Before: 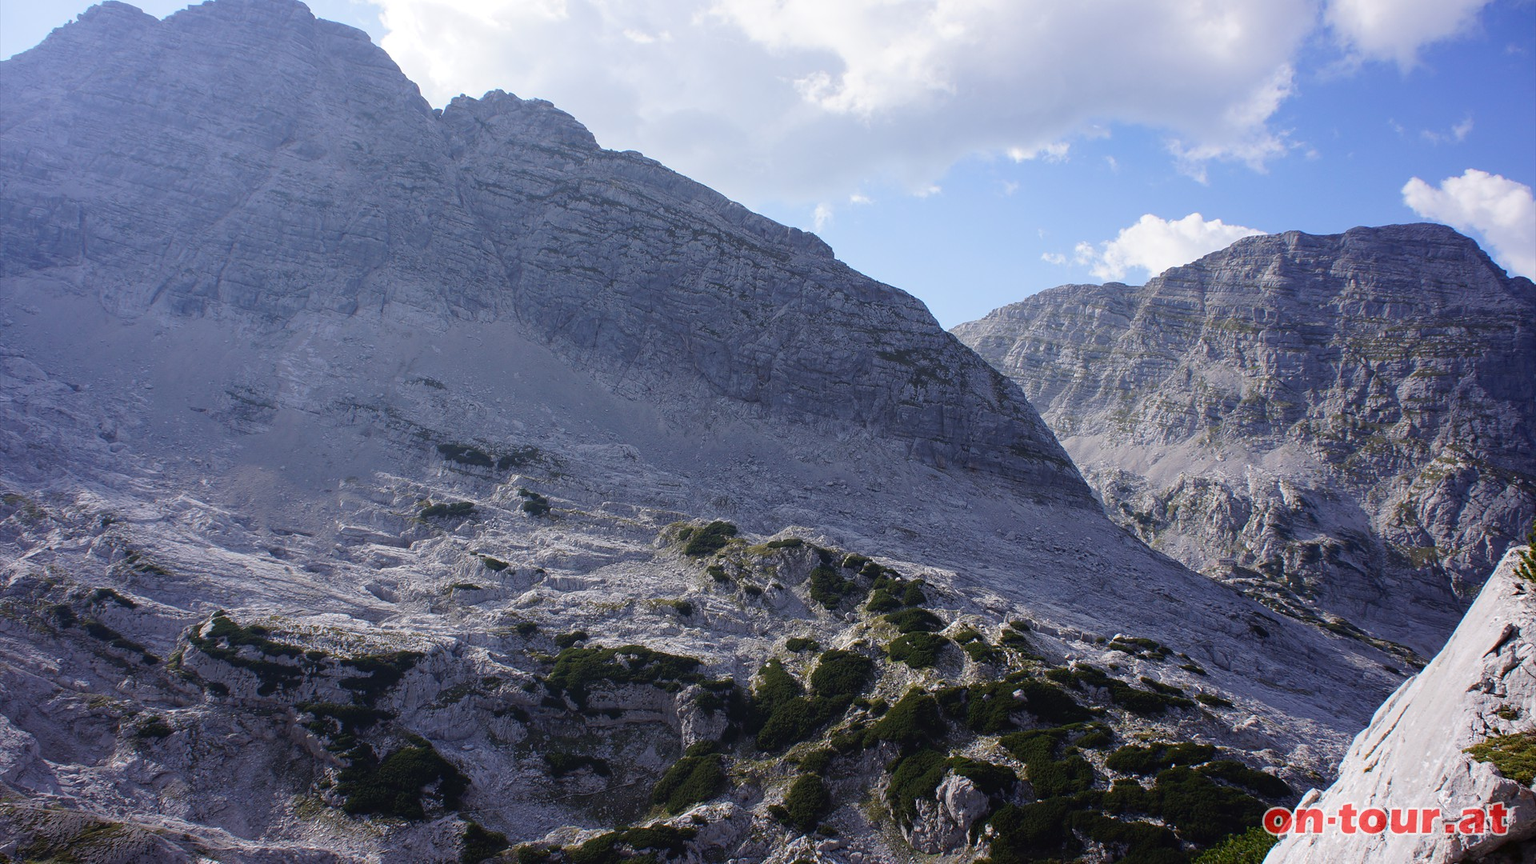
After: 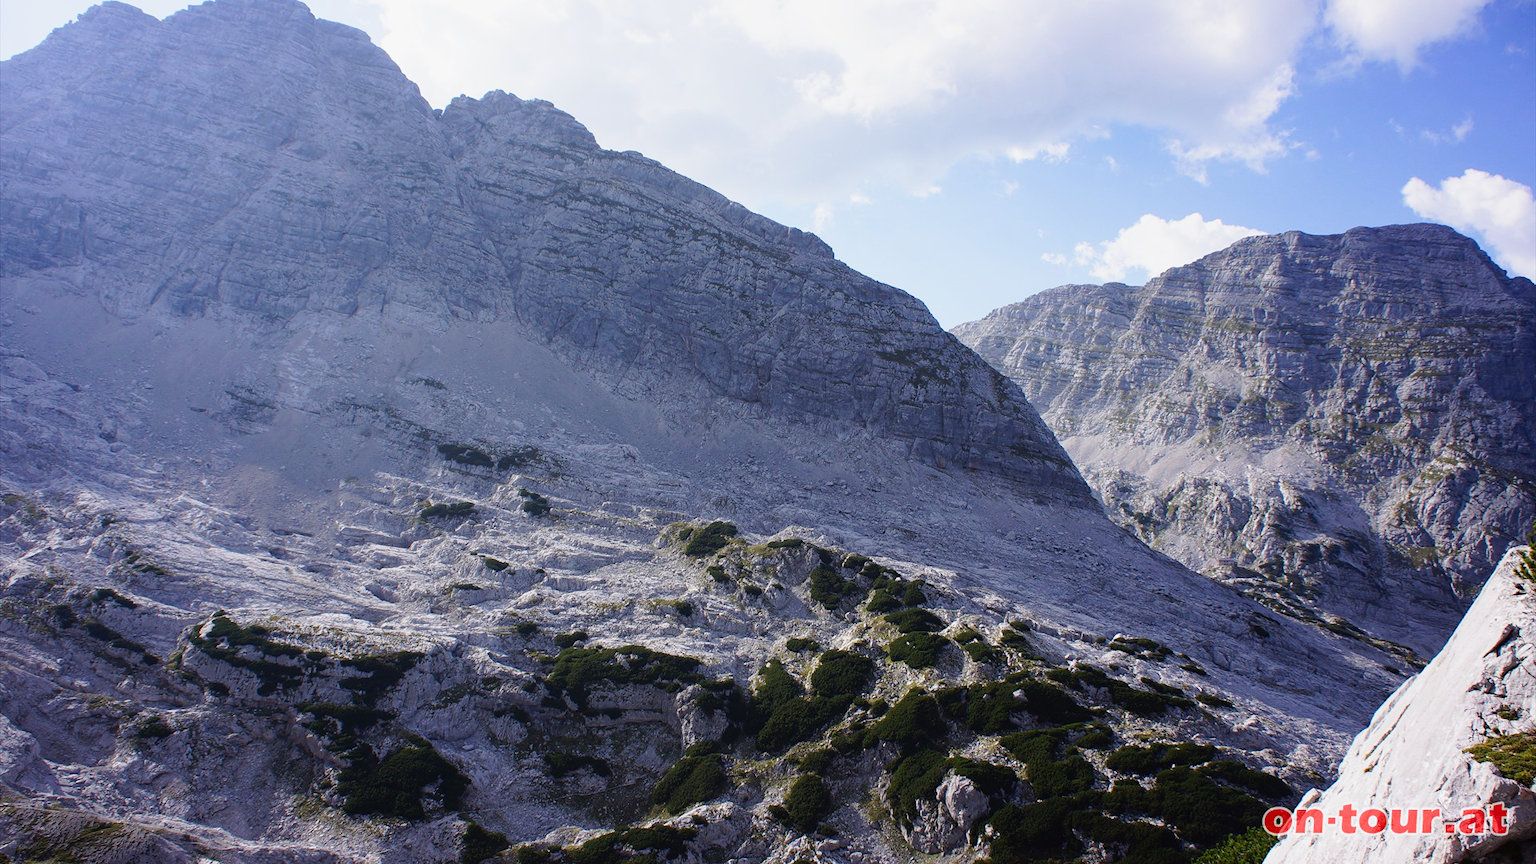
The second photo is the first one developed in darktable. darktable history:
tone curve: curves: ch0 [(0, 0) (0.091, 0.077) (0.517, 0.574) (0.745, 0.82) (0.844, 0.908) (0.909, 0.942) (1, 0.973)]; ch1 [(0, 0) (0.437, 0.404) (0.5, 0.5) (0.534, 0.554) (0.58, 0.603) (0.616, 0.649) (1, 1)]; ch2 [(0, 0) (0.442, 0.415) (0.5, 0.5) (0.535, 0.557) (0.585, 0.62) (1, 1)], preserve colors none
